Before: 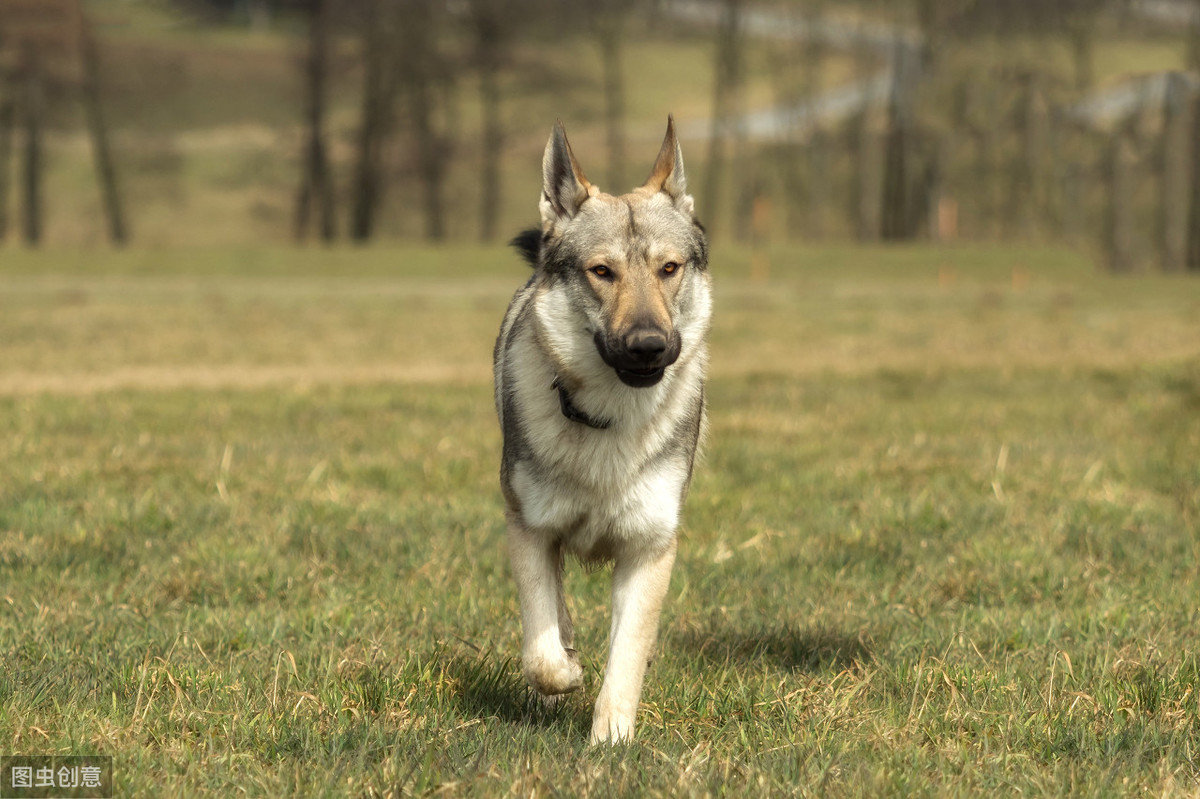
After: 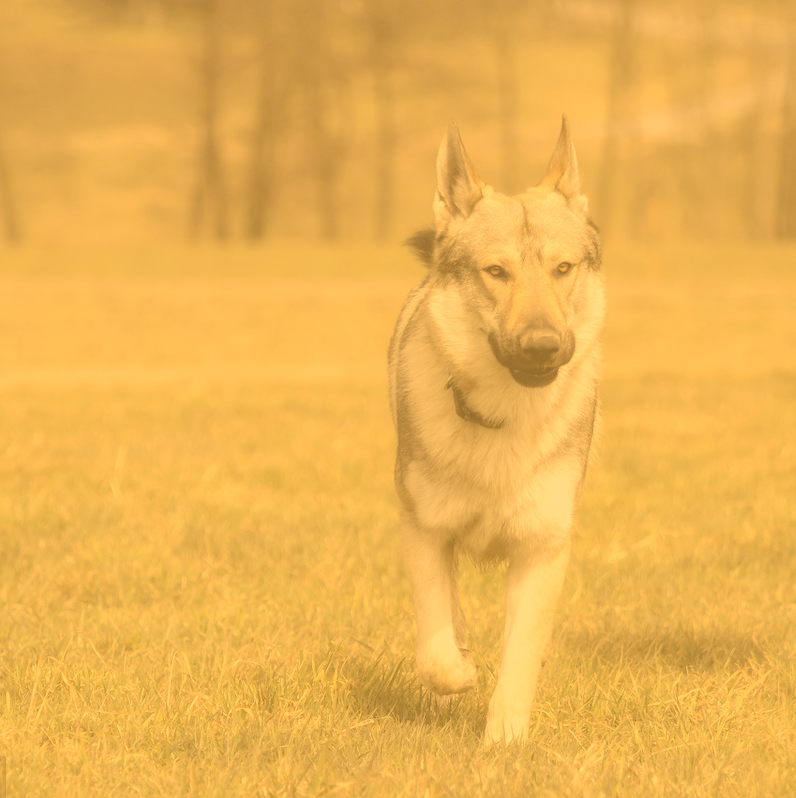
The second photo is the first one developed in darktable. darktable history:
crop and rotate: left 8.869%, right 24.792%
contrast brightness saturation: contrast -0.334, brightness 0.745, saturation -0.775
color correction: highlights a* 11.07, highlights b* 29.79, shadows a* 2.57, shadows b* 18.13, saturation 1.73
tone equalizer: on, module defaults
